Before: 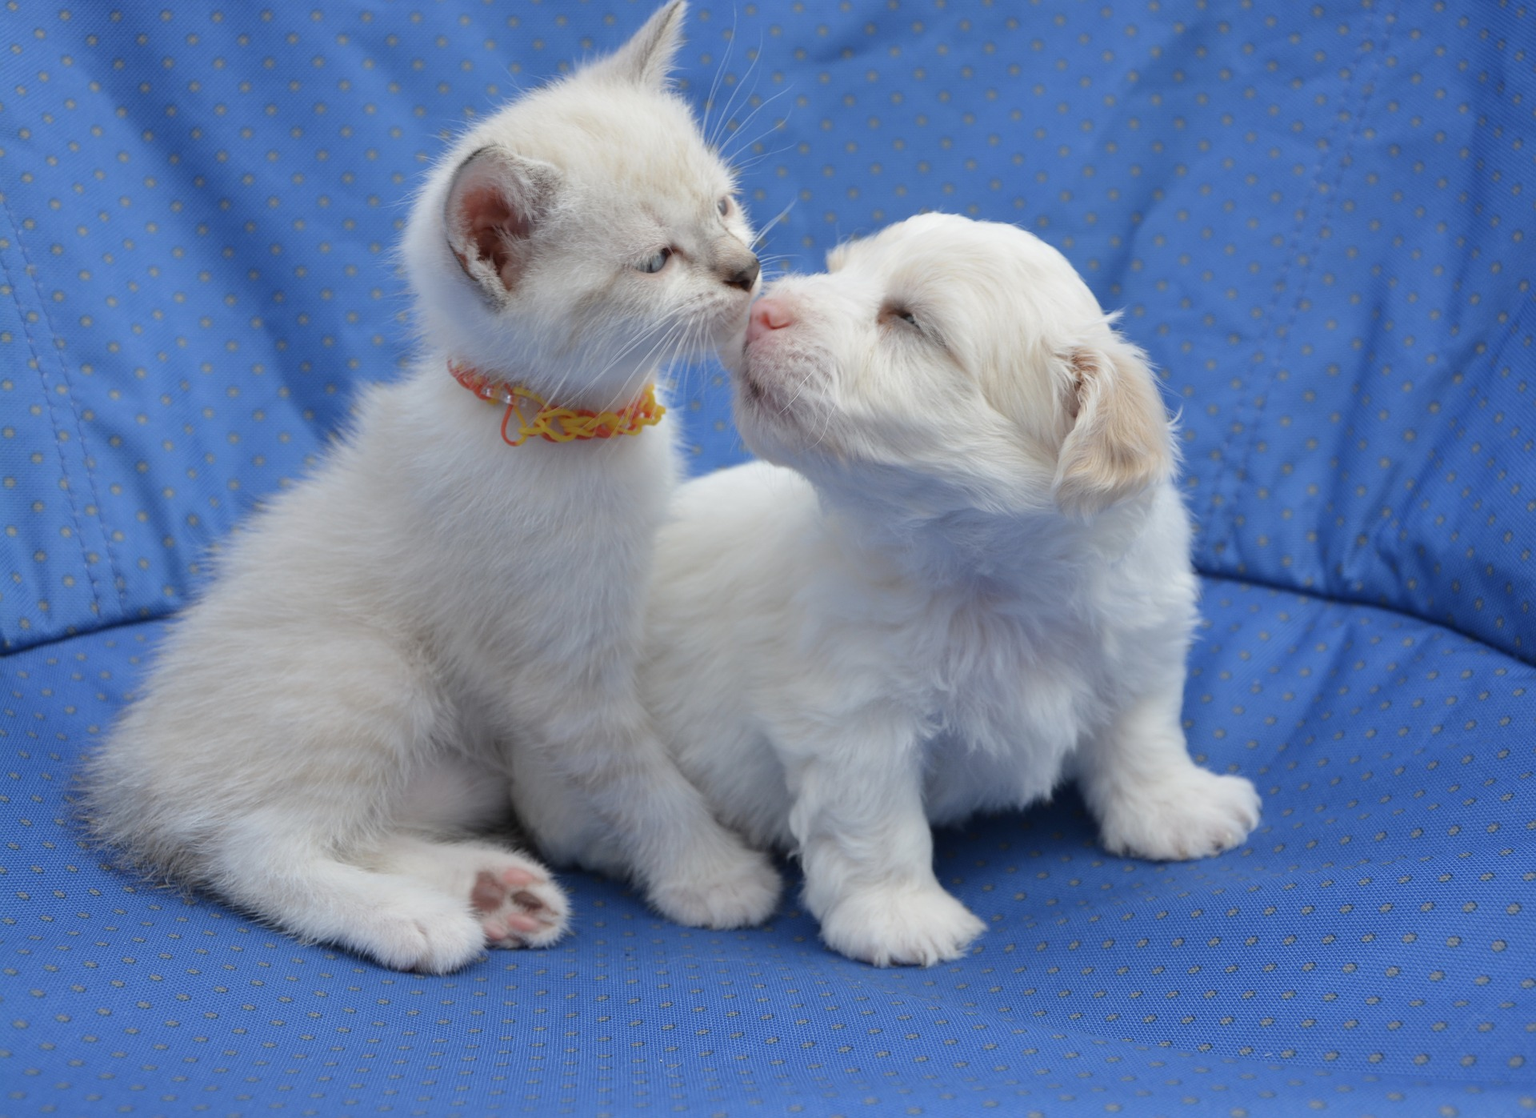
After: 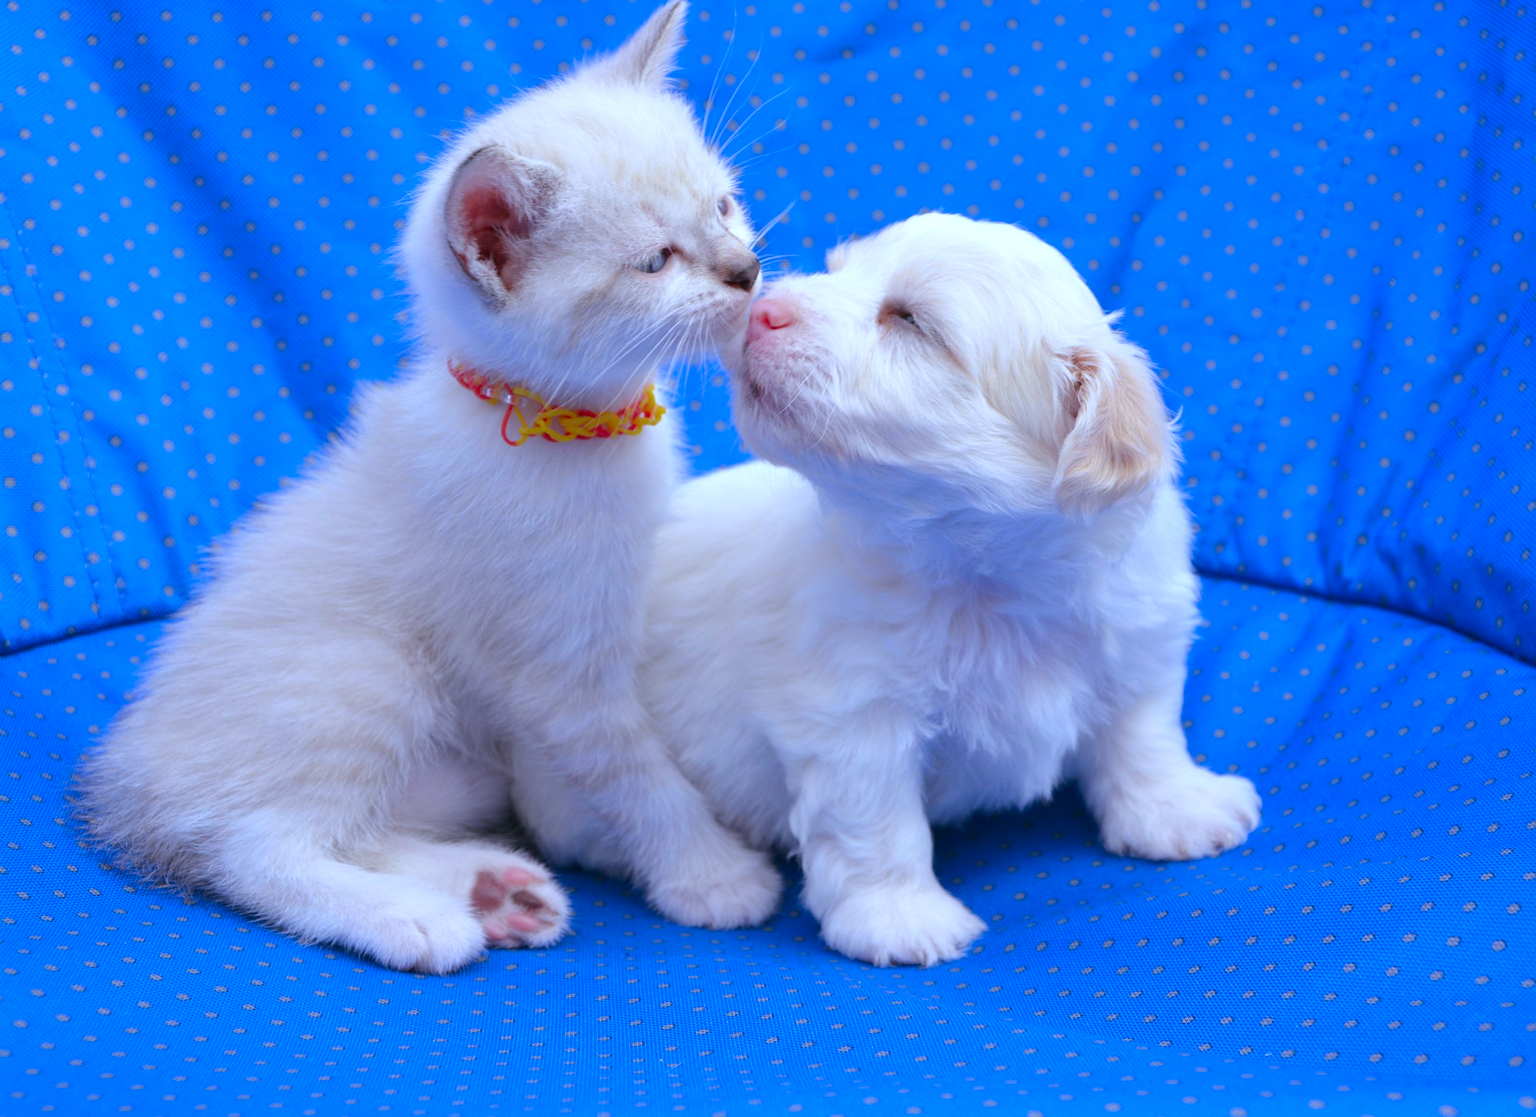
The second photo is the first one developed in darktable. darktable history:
color balance: mode lift, gamma, gain (sRGB), lift [0.997, 0.979, 1.021, 1.011], gamma [1, 1.084, 0.916, 0.998], gain [1, 0.87, 1.13, 1.101], contrast 4.55%, contrast fulcrum 38.24%, output saturation 104.09%
color correction: highlights a* 19.5, highlights b* -11.53, saturation 1.69
